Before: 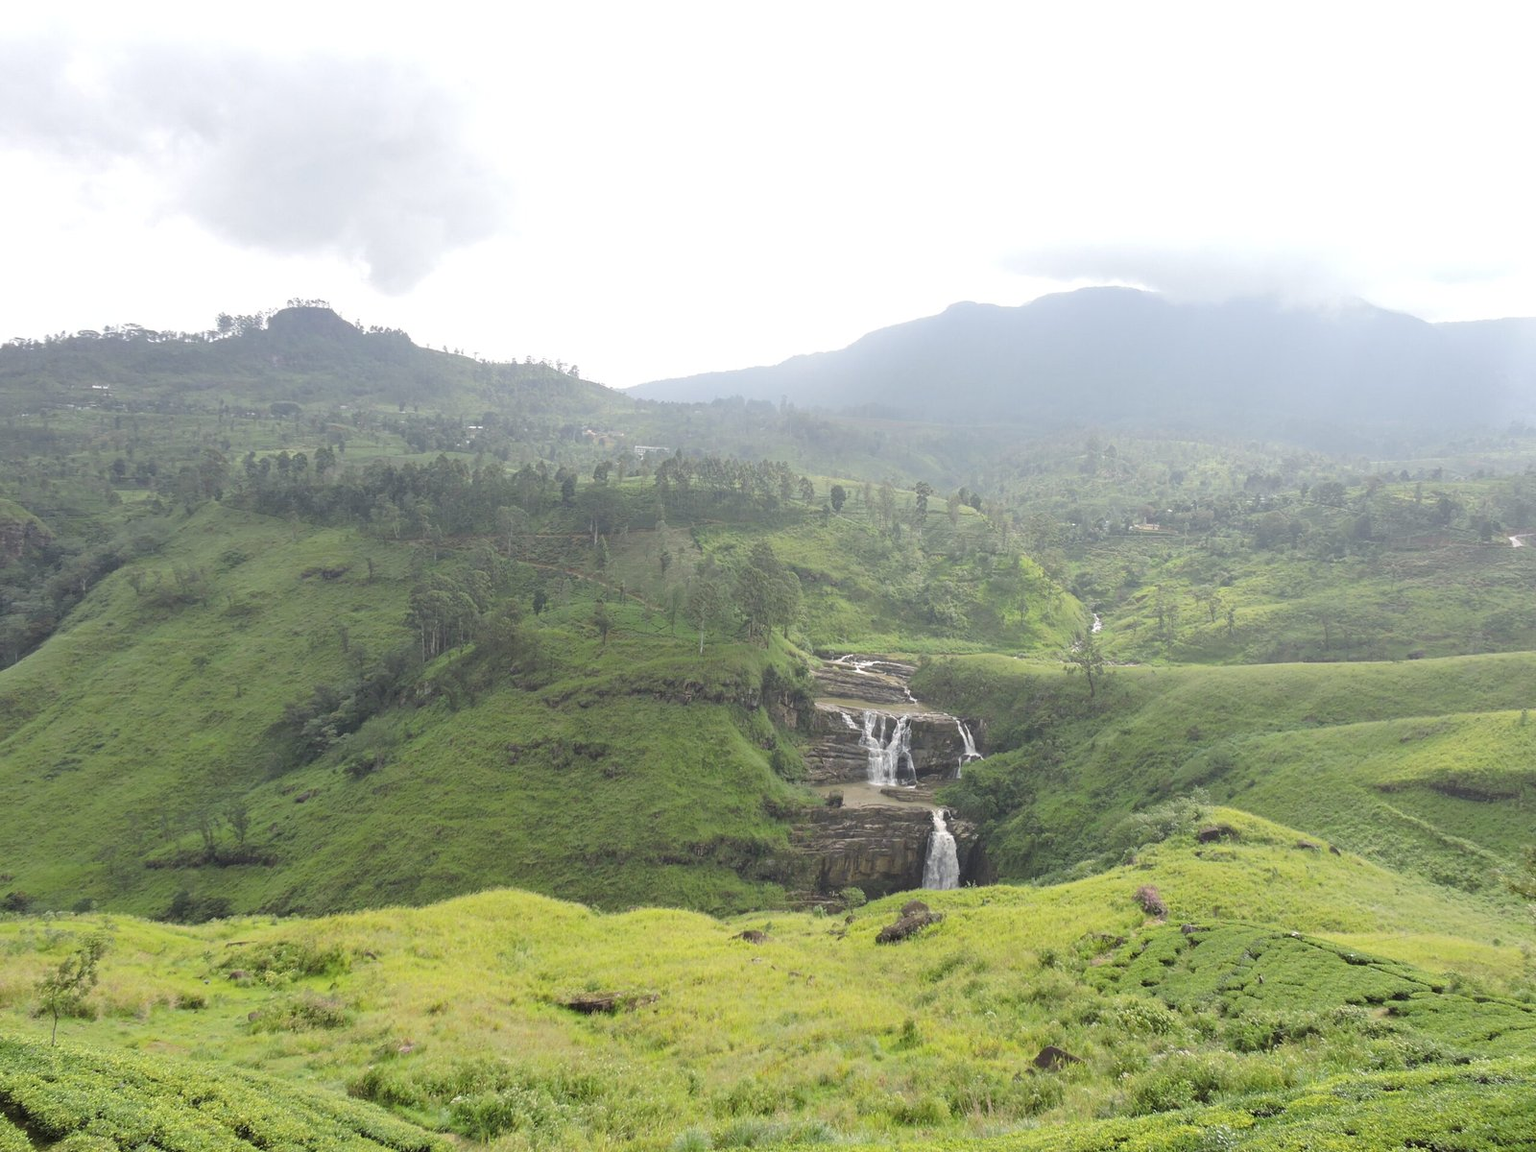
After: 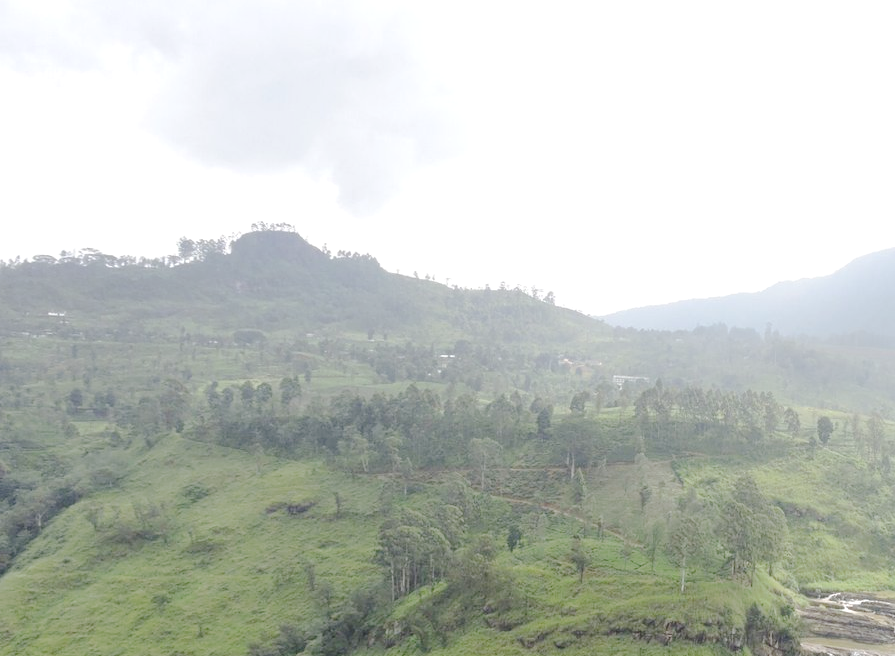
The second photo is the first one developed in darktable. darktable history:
exposure: exposure 0.128 EV, compensate exposure bias true, compensate highlight preservation false
crop and rotate: left 3.028%, top 7.494%, right 40.992%, bottom 37.784%
tone curve: curves: ch0 [(0, 0) (0.003, 0.012) (0.011, 0.014) (0.025, 0.019) (0.044, 0.028) (0.069, 0.039) (0.1, 0.056) (0.136, 0.093) (0.177, 0.147) (0.224, 0.214) (0.277, 0.29) (0.335, 0.381) (0.399, 0.476) (0.468, 0.557) (0.543, 0.635) (0.623, 0.697) (0.709, 0.764) (0.801, 0.831) (0.898, 0.917) (1, 1)], preserve colors none
